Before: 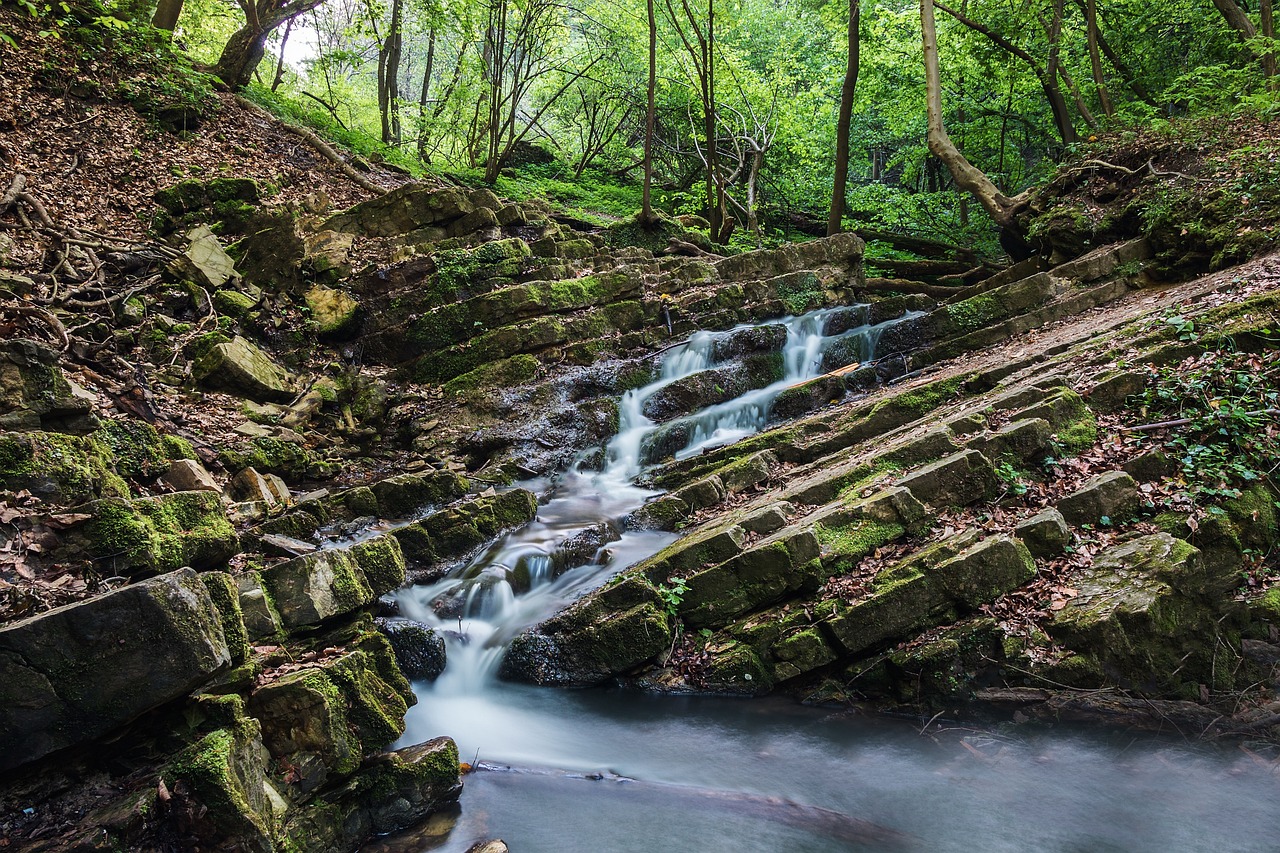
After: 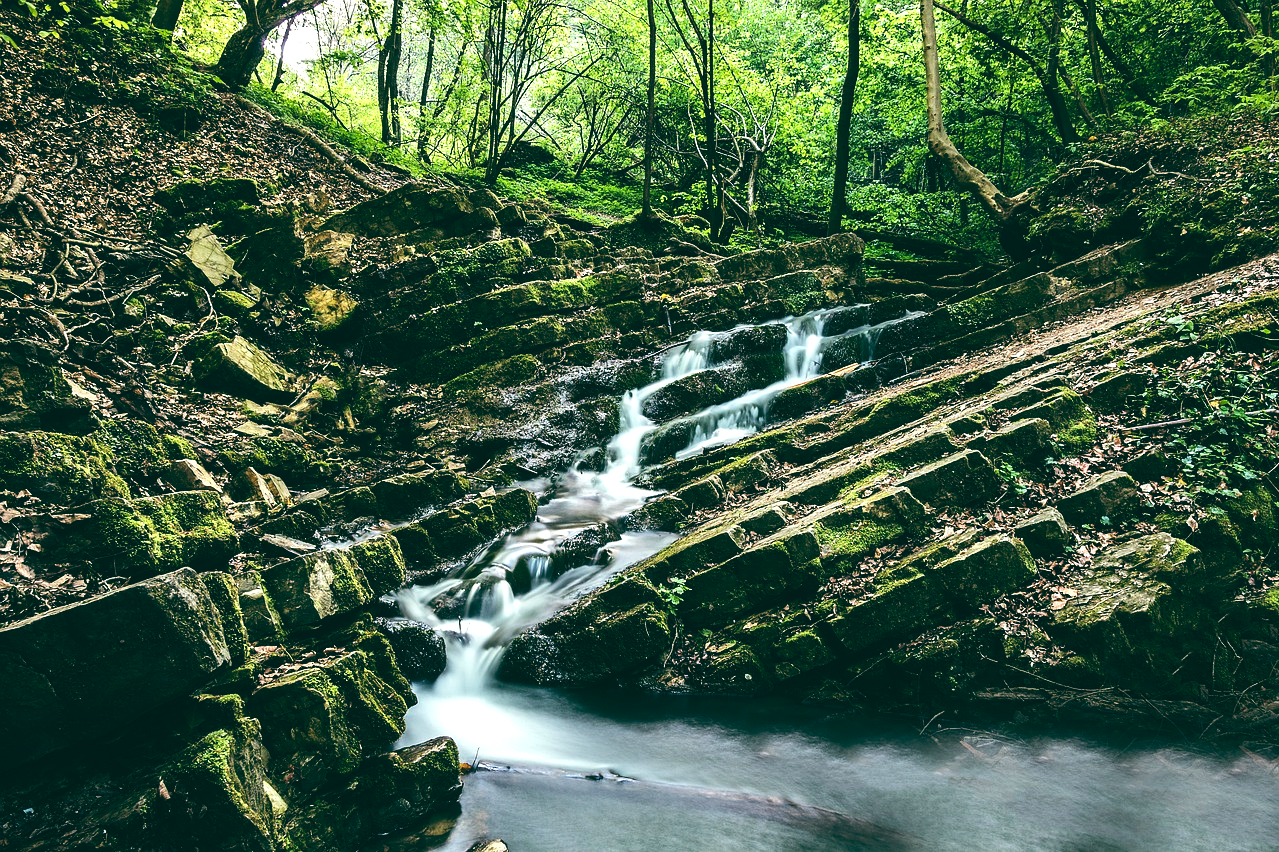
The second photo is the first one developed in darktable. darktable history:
color balance: lift [1.005, 0.99, 1.007, 1.01], gamma [1, 1.034, 1.032, 0.966], gain [0.873, 1.055, 1.067, 0.933]
tone equalizer: -8 EV -1.08 EV, -7 EV -1.01 EV, -6 EV -0.867 EV, -5 EV -0.578 EV, -3 EV 0.578 EV, -2 EV 0.867 EV, -1 EV 1.01 EV, +0 EV 1.08 EV, edges refinement/feathering 500, mask exposure compensation -1.57 EV, preserve details no
